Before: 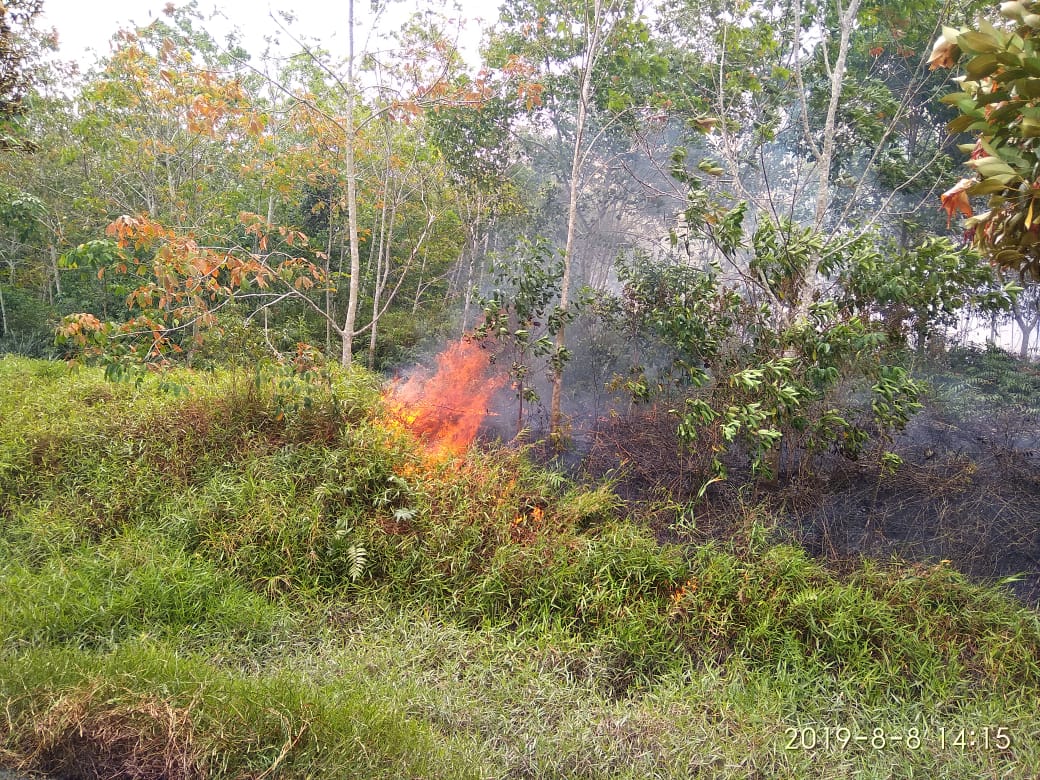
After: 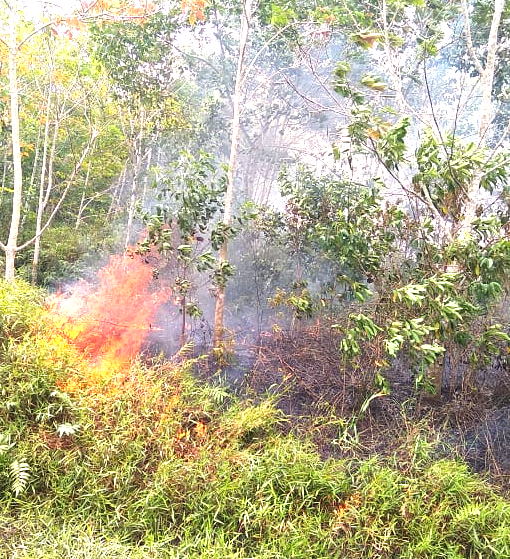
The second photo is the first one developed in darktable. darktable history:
exposure: black level correction 0, exposure 1.1 EV, compensate highlight preservation false
crop: left 32.488%, top 10.931%, right 18.395%, bottom 17.333%
